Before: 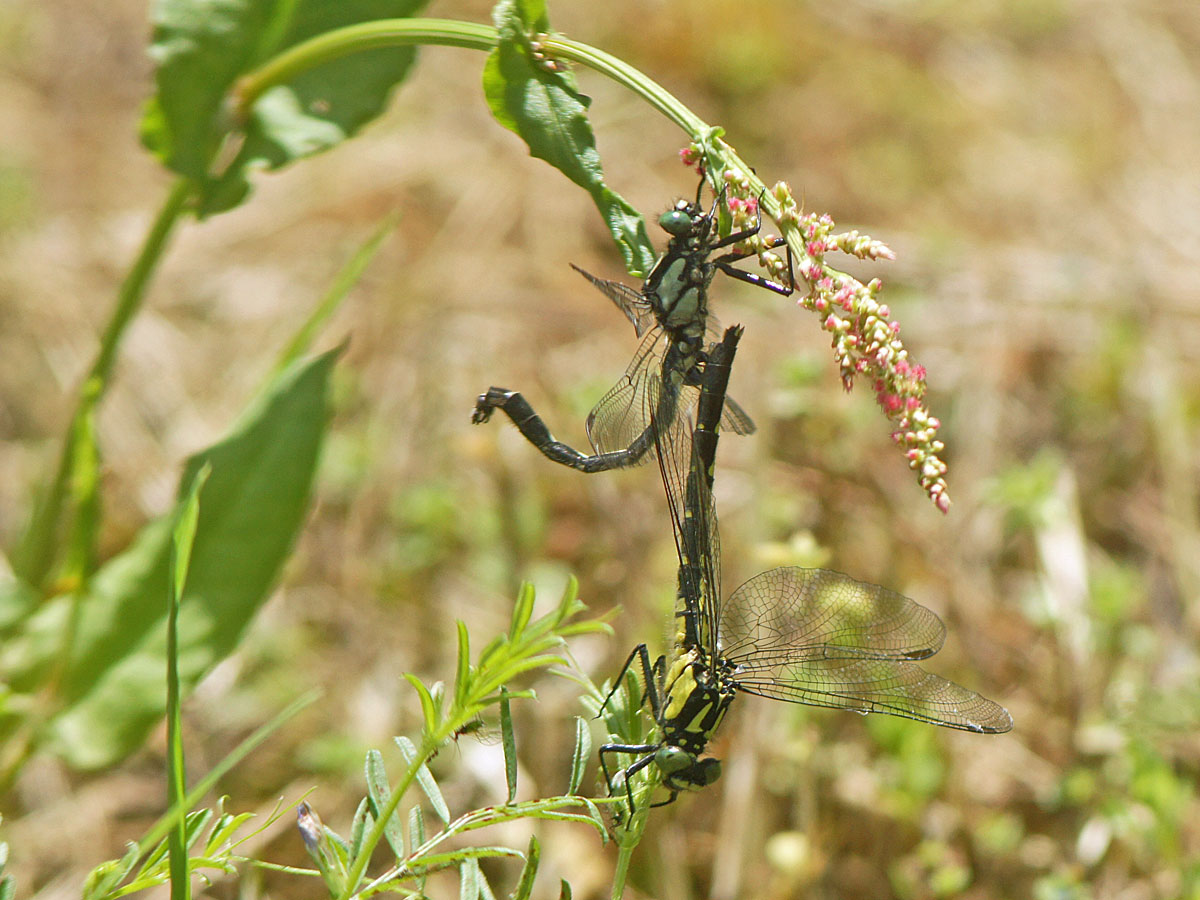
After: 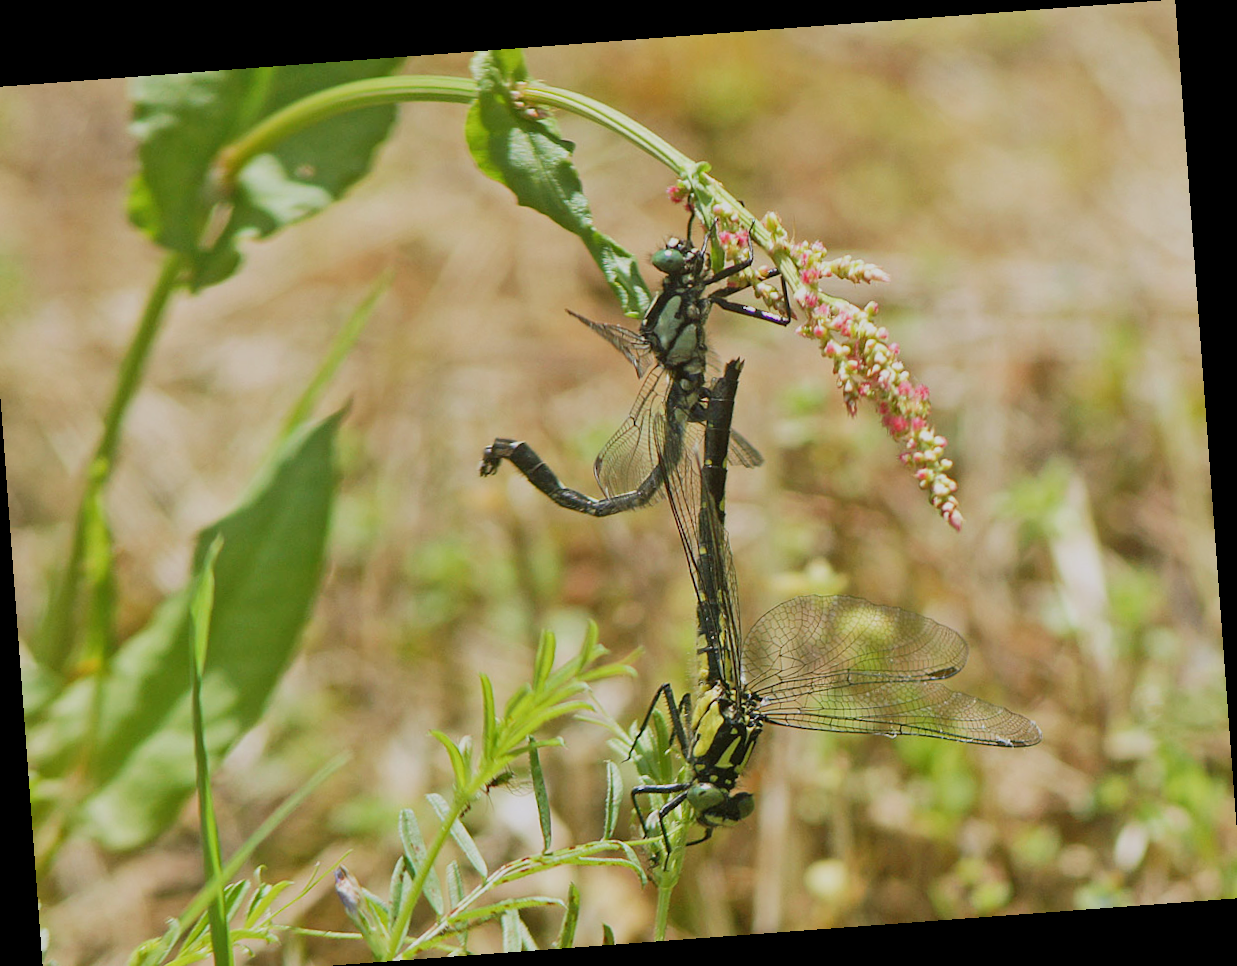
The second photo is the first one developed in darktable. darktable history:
rotate and perspective: rotation -4.25°, automatic cropping off
crop: left 1.743%, right 0.268%, bottom 2.011%
exposure: compensate highlight preservation false
filmic rgb: black relative exposure -16 EV, white relative exposure 4.97 EV, hardness 6.25
